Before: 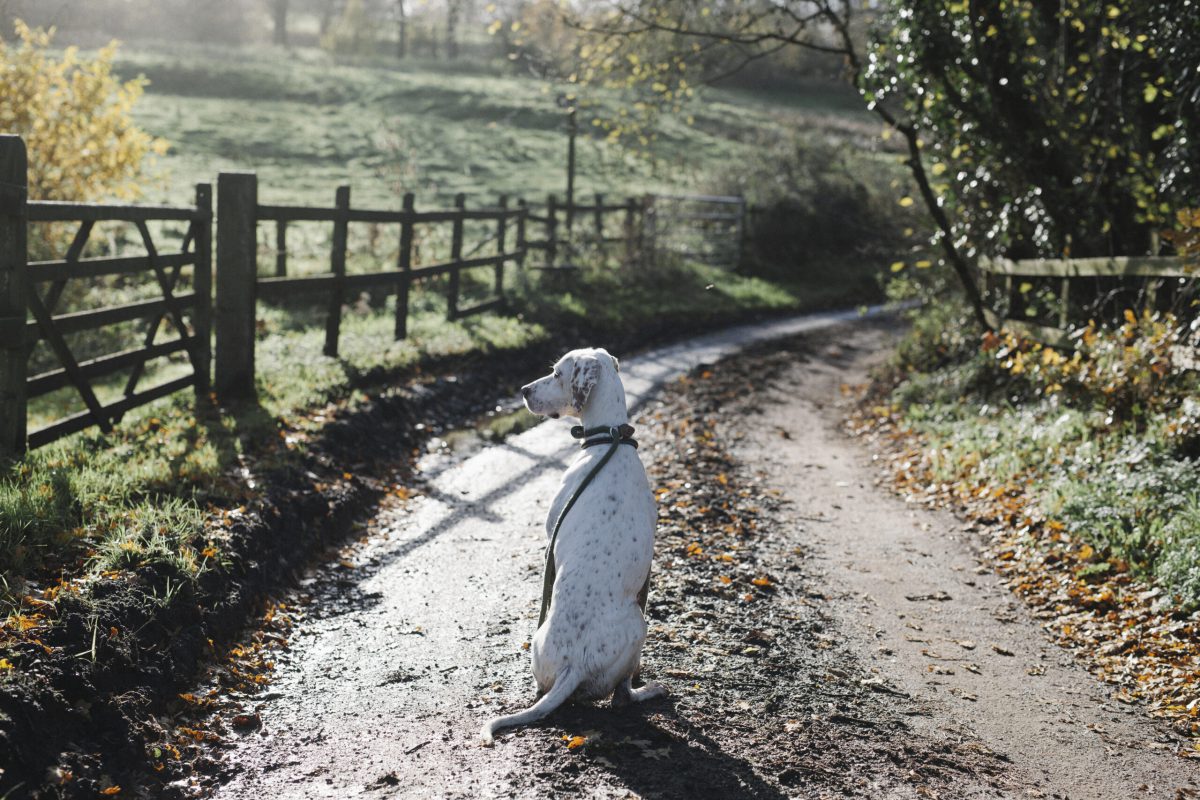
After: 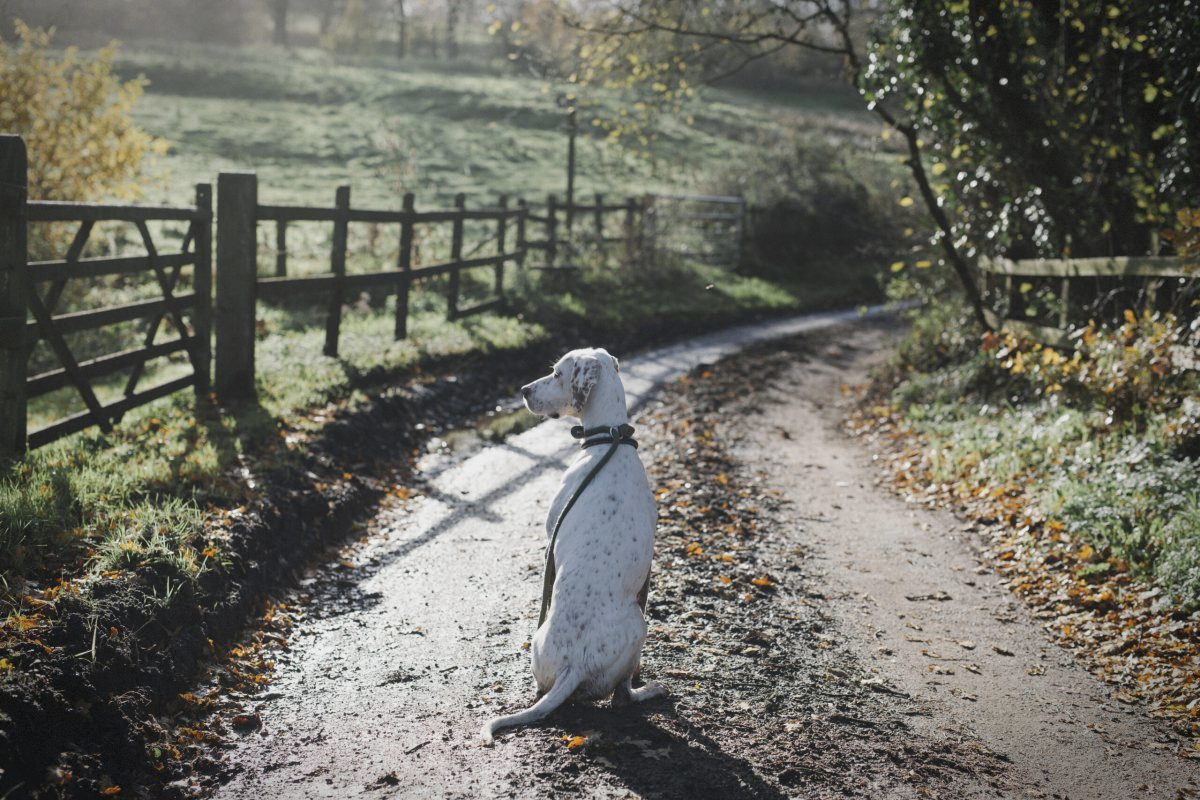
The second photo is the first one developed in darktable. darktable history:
vignetting: saturation -0.018, automatic ratio true, dithering 8-bit output
contrast brightness saturation: contrast -0.097, saturation -0.08
